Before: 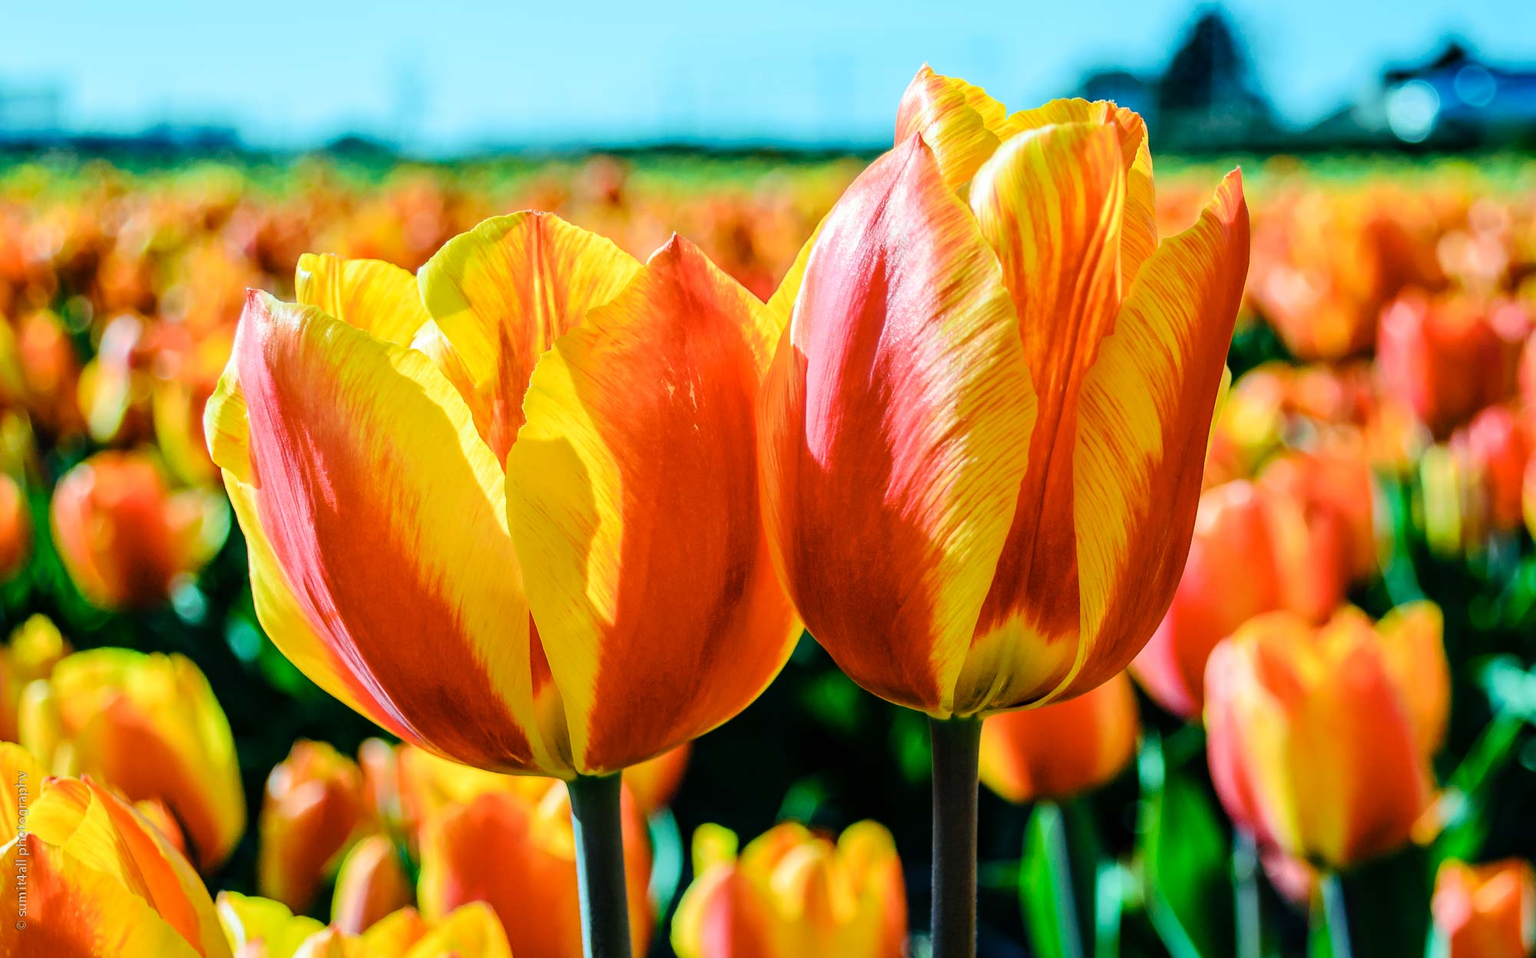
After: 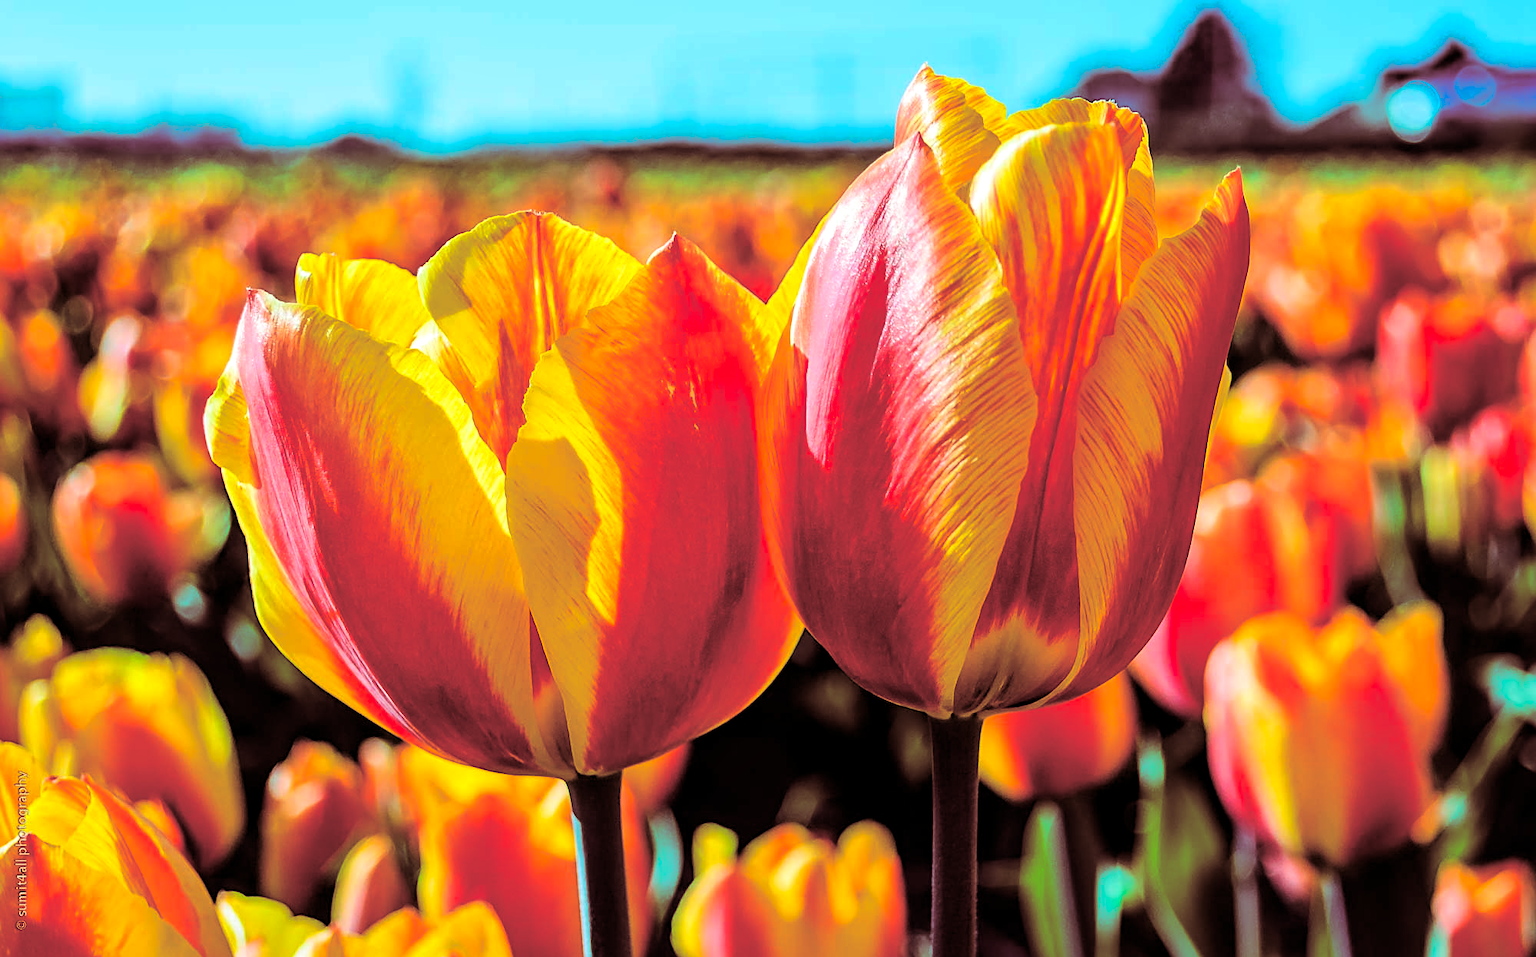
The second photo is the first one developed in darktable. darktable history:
local contrast: mode bilateral grid, contrast 20, coarseness 50, detail 120%, midtone range 0.2
split-toning: highlights › saturation 0, balance -61.83
sharpen: on, module defaults
contrast brightness saturation: brightness -0.02, saturation 0.35
